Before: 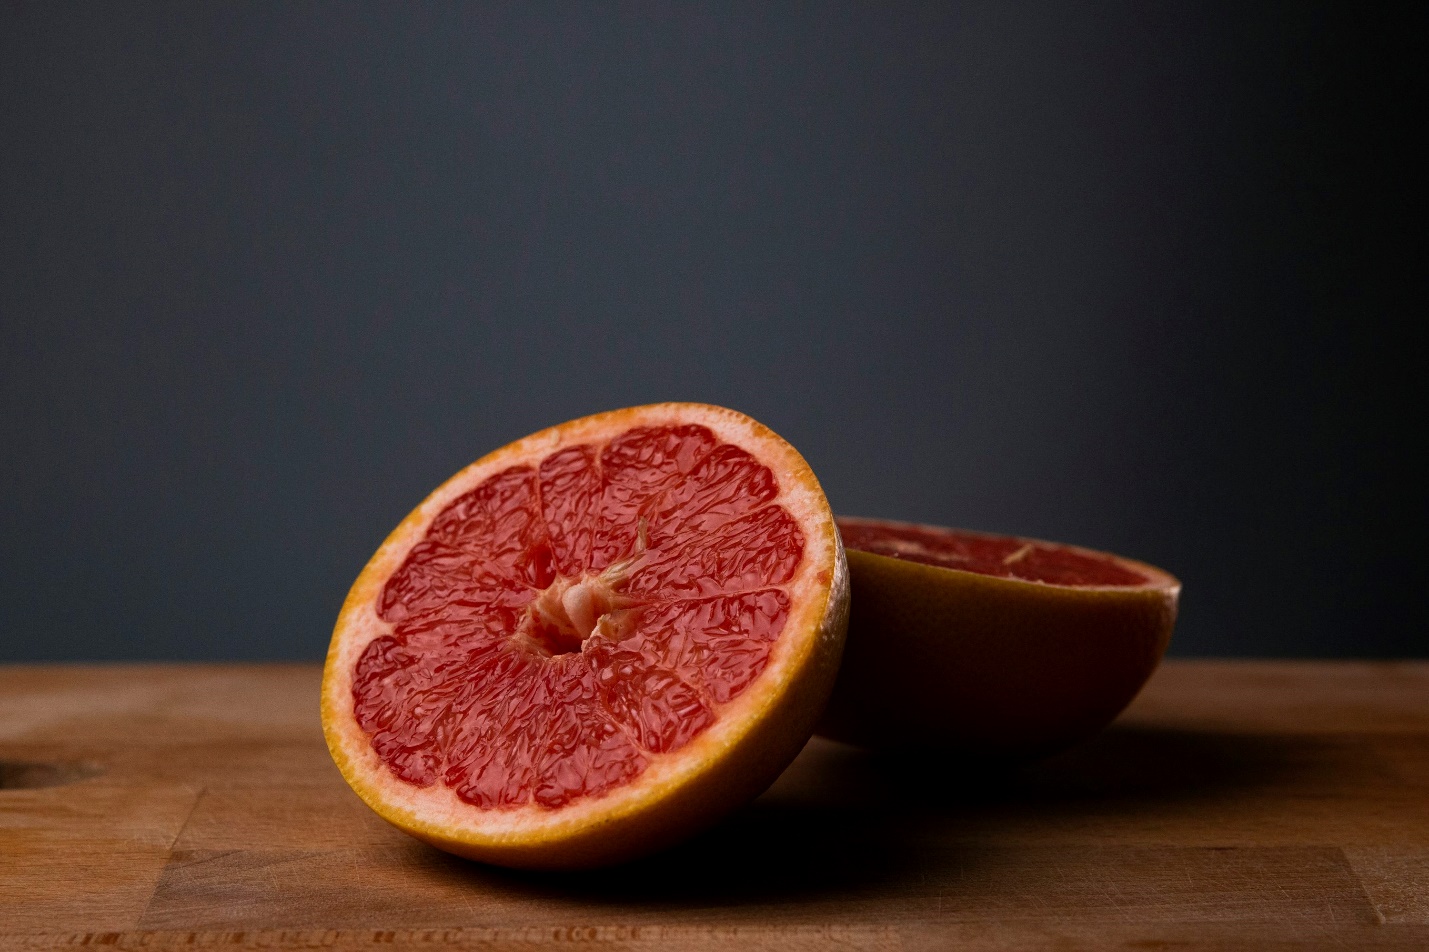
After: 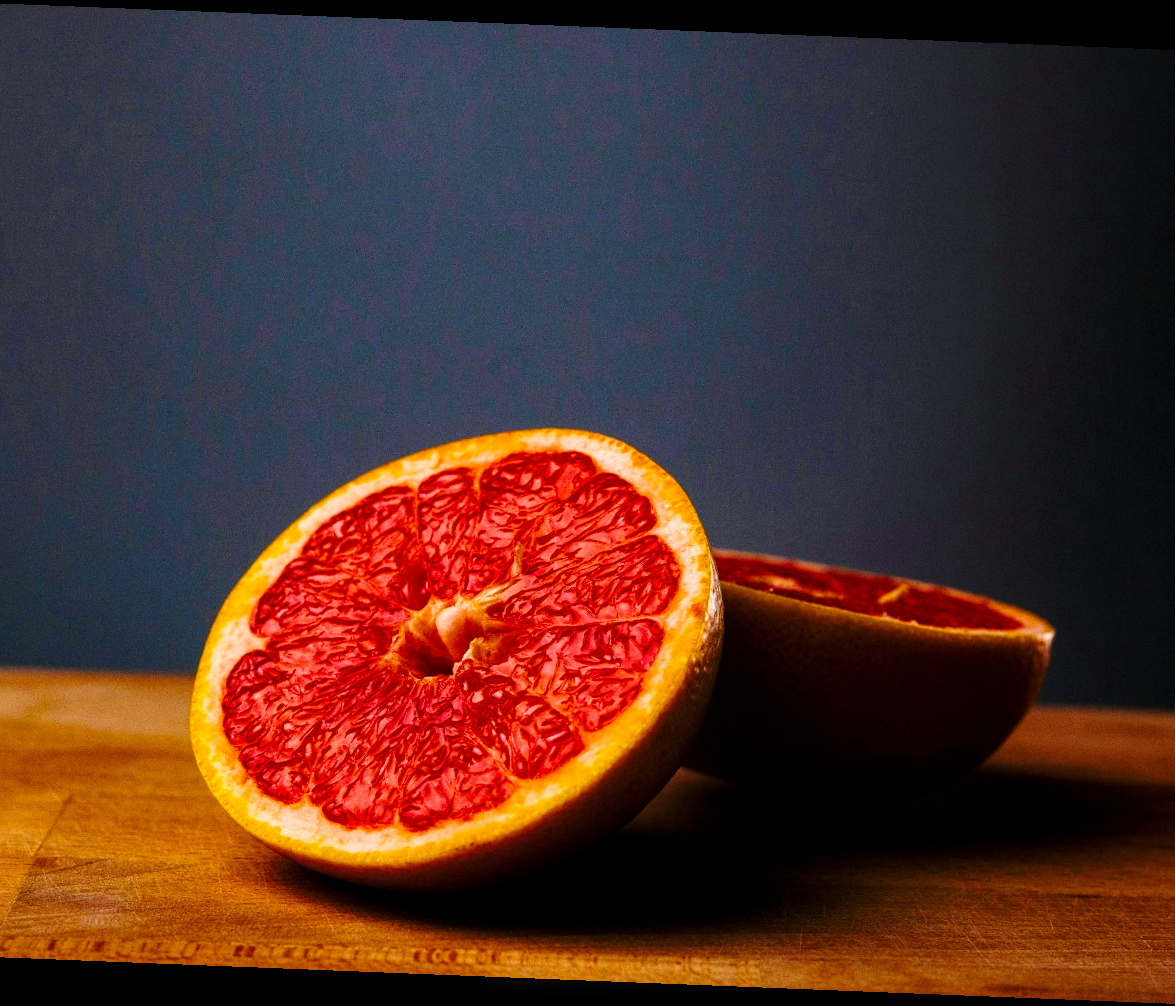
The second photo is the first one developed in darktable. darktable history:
crop and rotate: left 9.597%, right 10.195%
base curve: curves: ch0 [(0, 0) (0.028, 0.03) (0.121, 0.232) (0.46, 0.748) (0.859, 0.968) (1, 1)], preserve colors none
tone equalizer: on, module defaults
local contrast: on, module defaults
rotate and perspective: rotation 2.27°, automatic cropping off
color balance rgb: linear chroma grading › global chroma 15%, perceptual saturation grading › global saturation 30%
